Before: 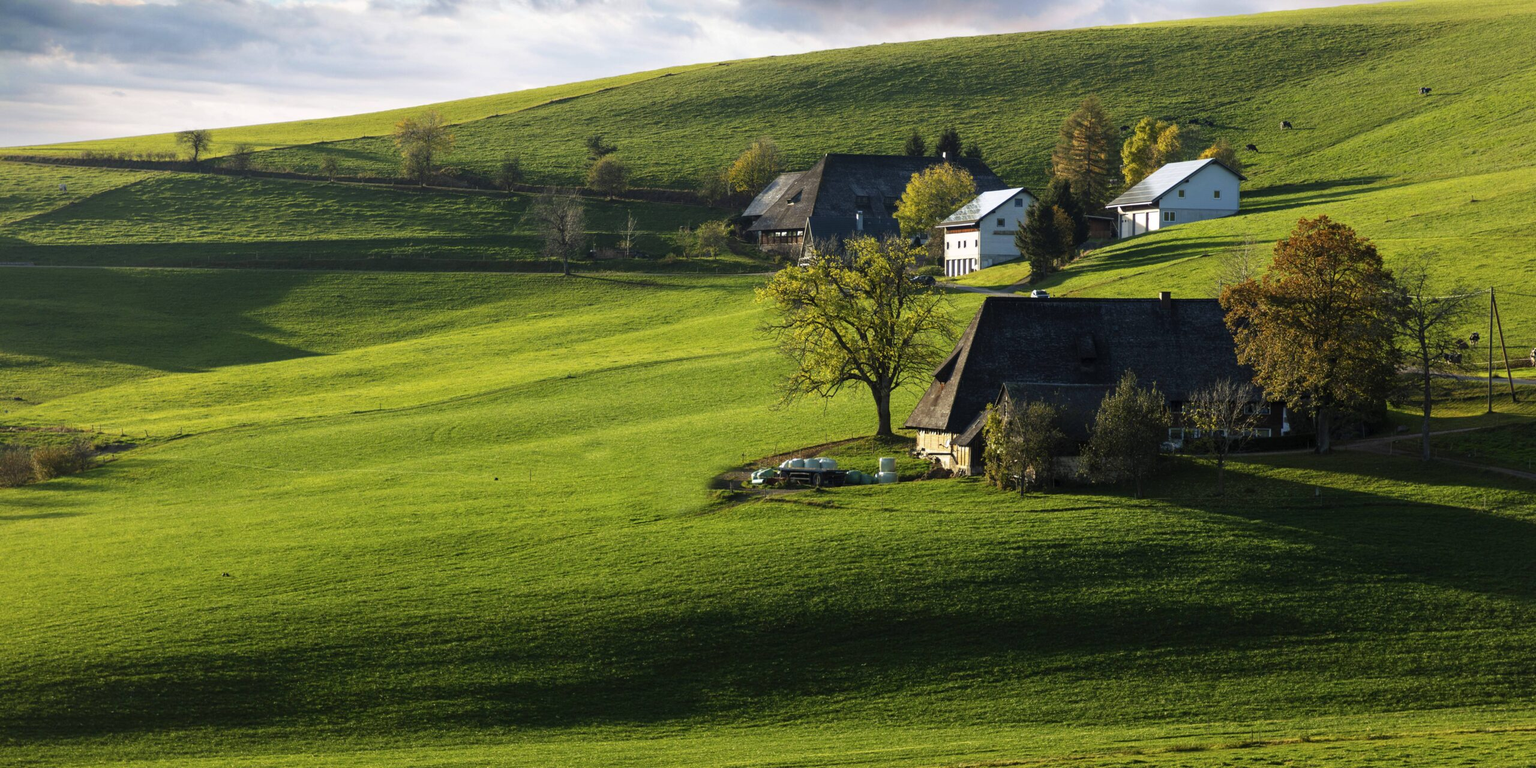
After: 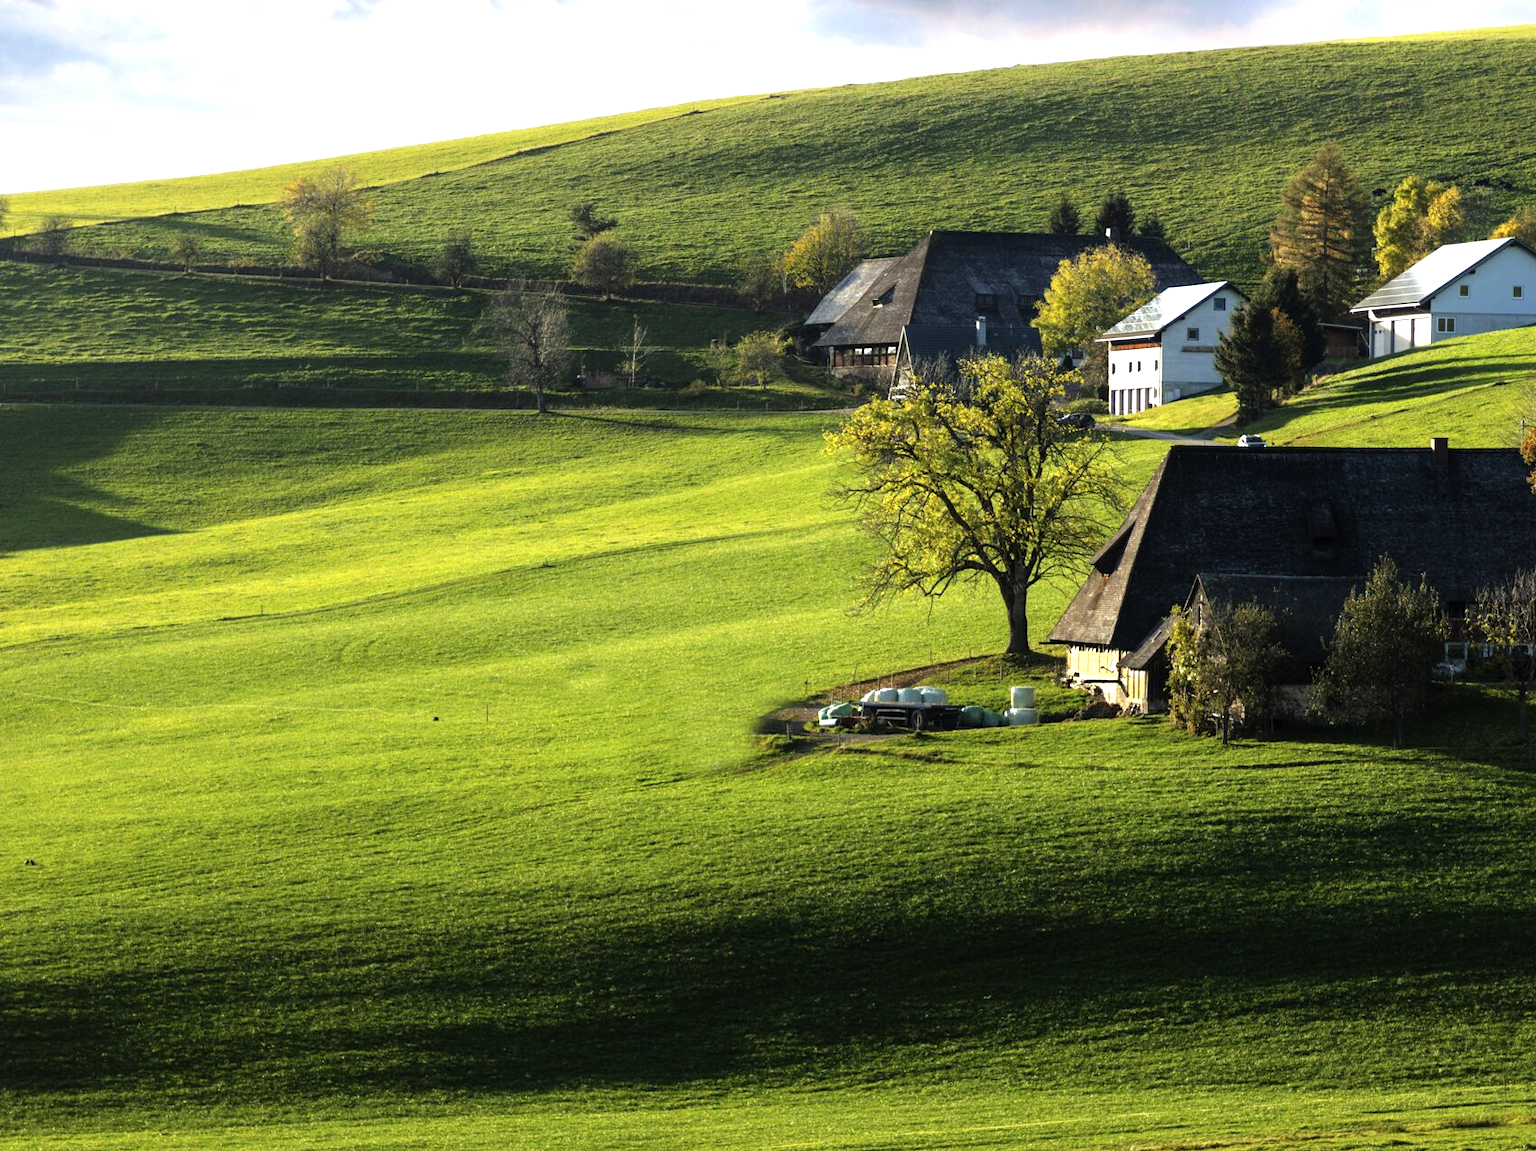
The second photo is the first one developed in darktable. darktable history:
tone equalizer: -8 EV -0.762 EV, -7 EV -0.71 EV, -6 EV -0.597 EV, -5 EV -0.413 EV, -3 EV 0.367 EV, -2 EV 0.6 EV, -1 EV 0.69 EV, +0 EV 0.766 EV
crop and rotate: left 13.406%, right 19.952%
